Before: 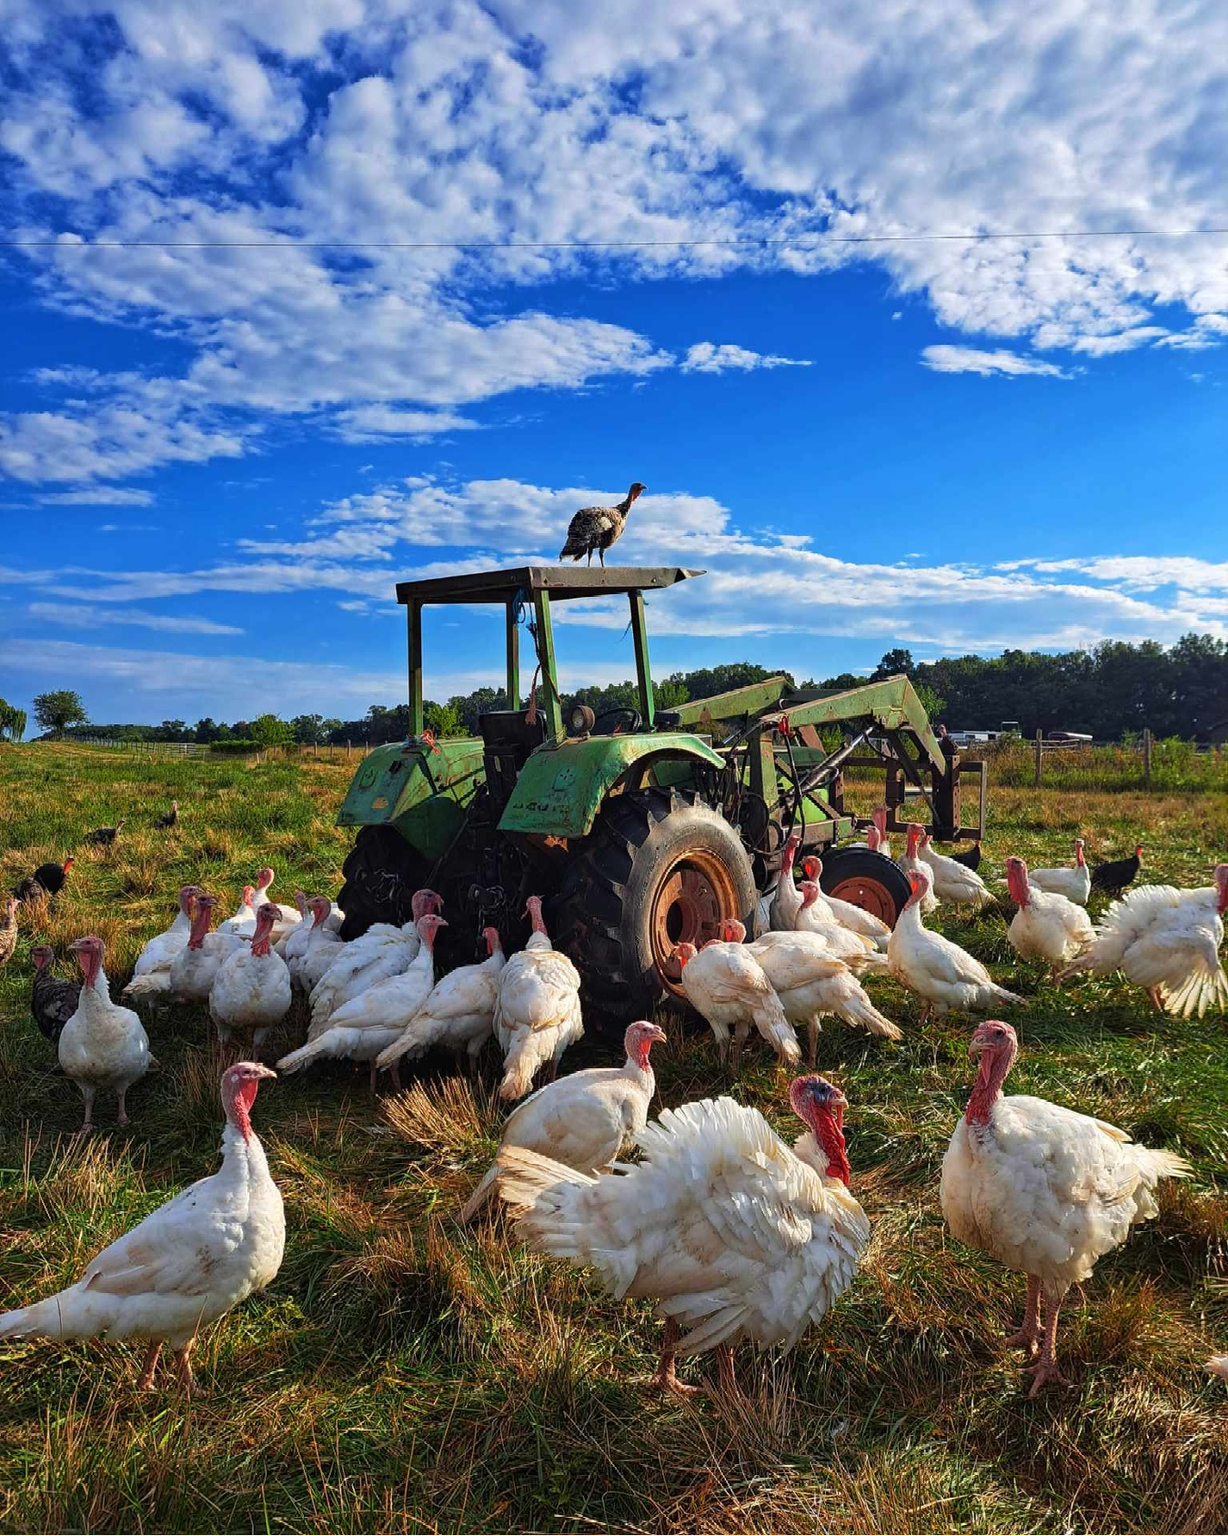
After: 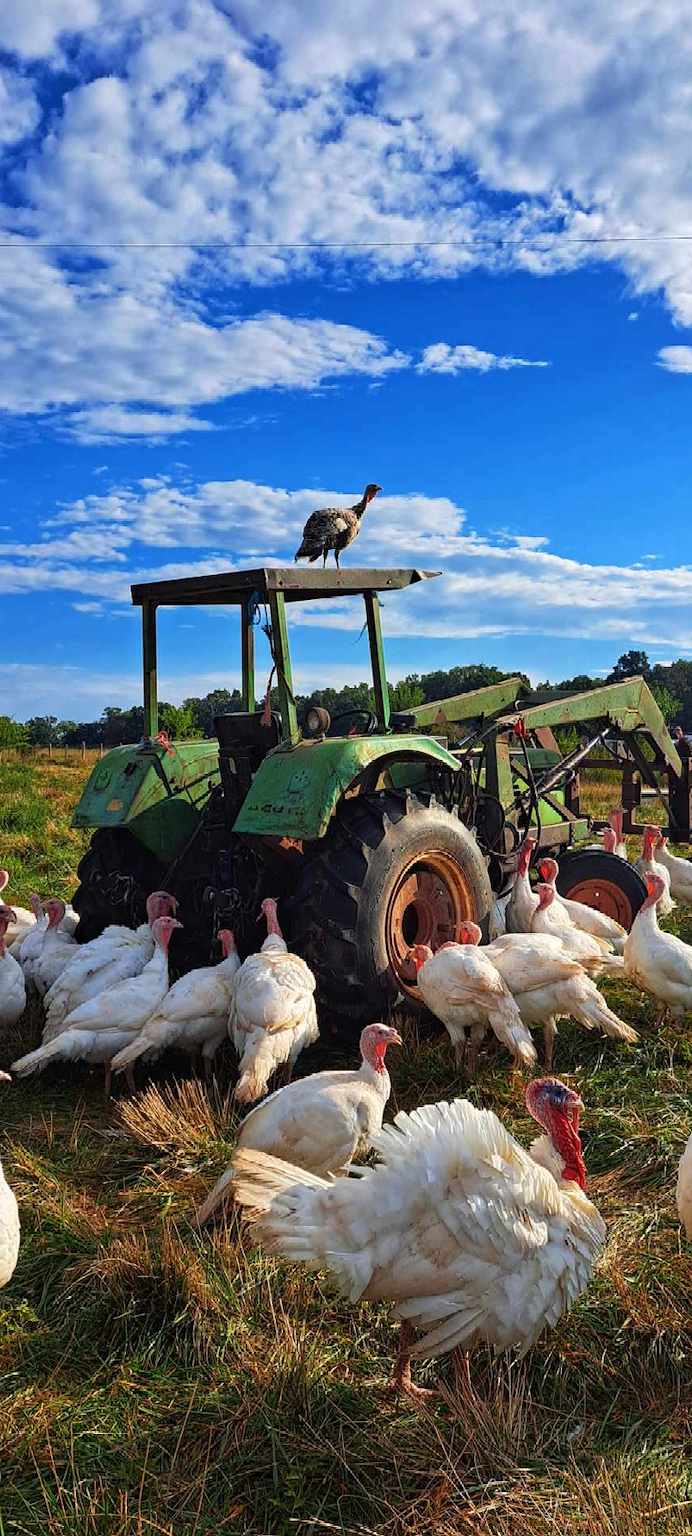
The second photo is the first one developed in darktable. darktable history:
tone equalizer: on, module defaults
crop: left 21.674%, right 22.086%
local contrast: mode bilateral grid, contrast 15, coarseness 36, detail 105%, midtone range 0.2
